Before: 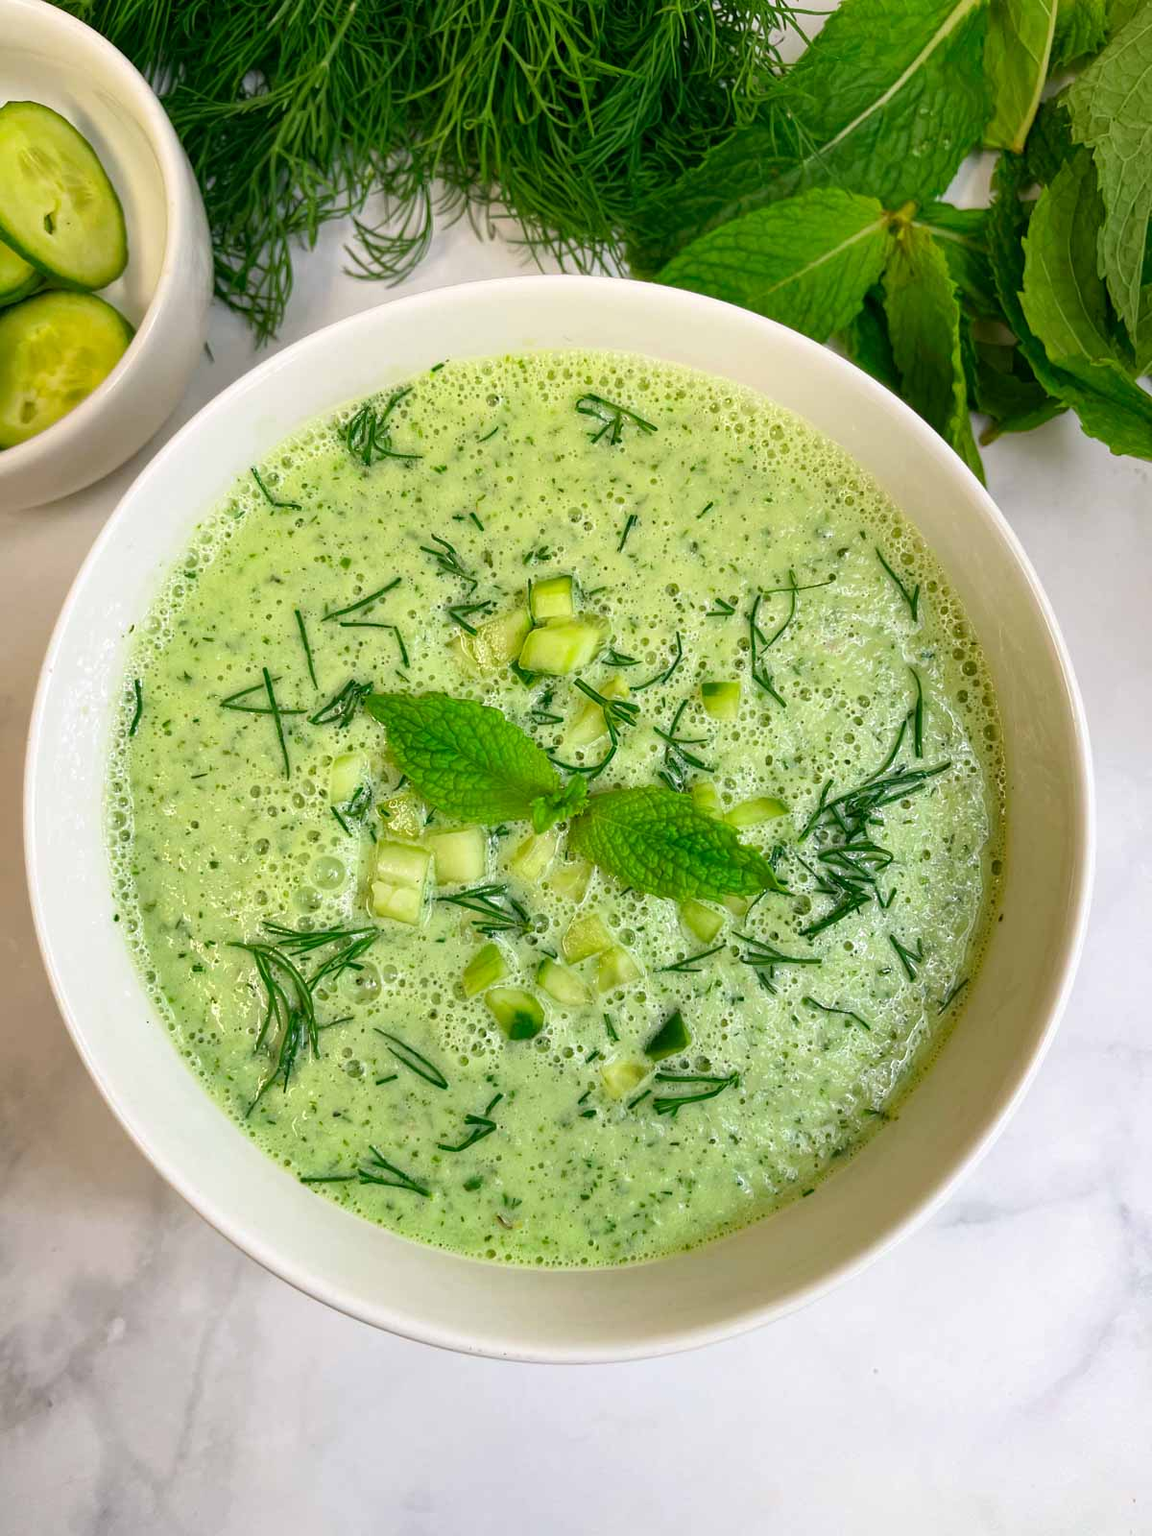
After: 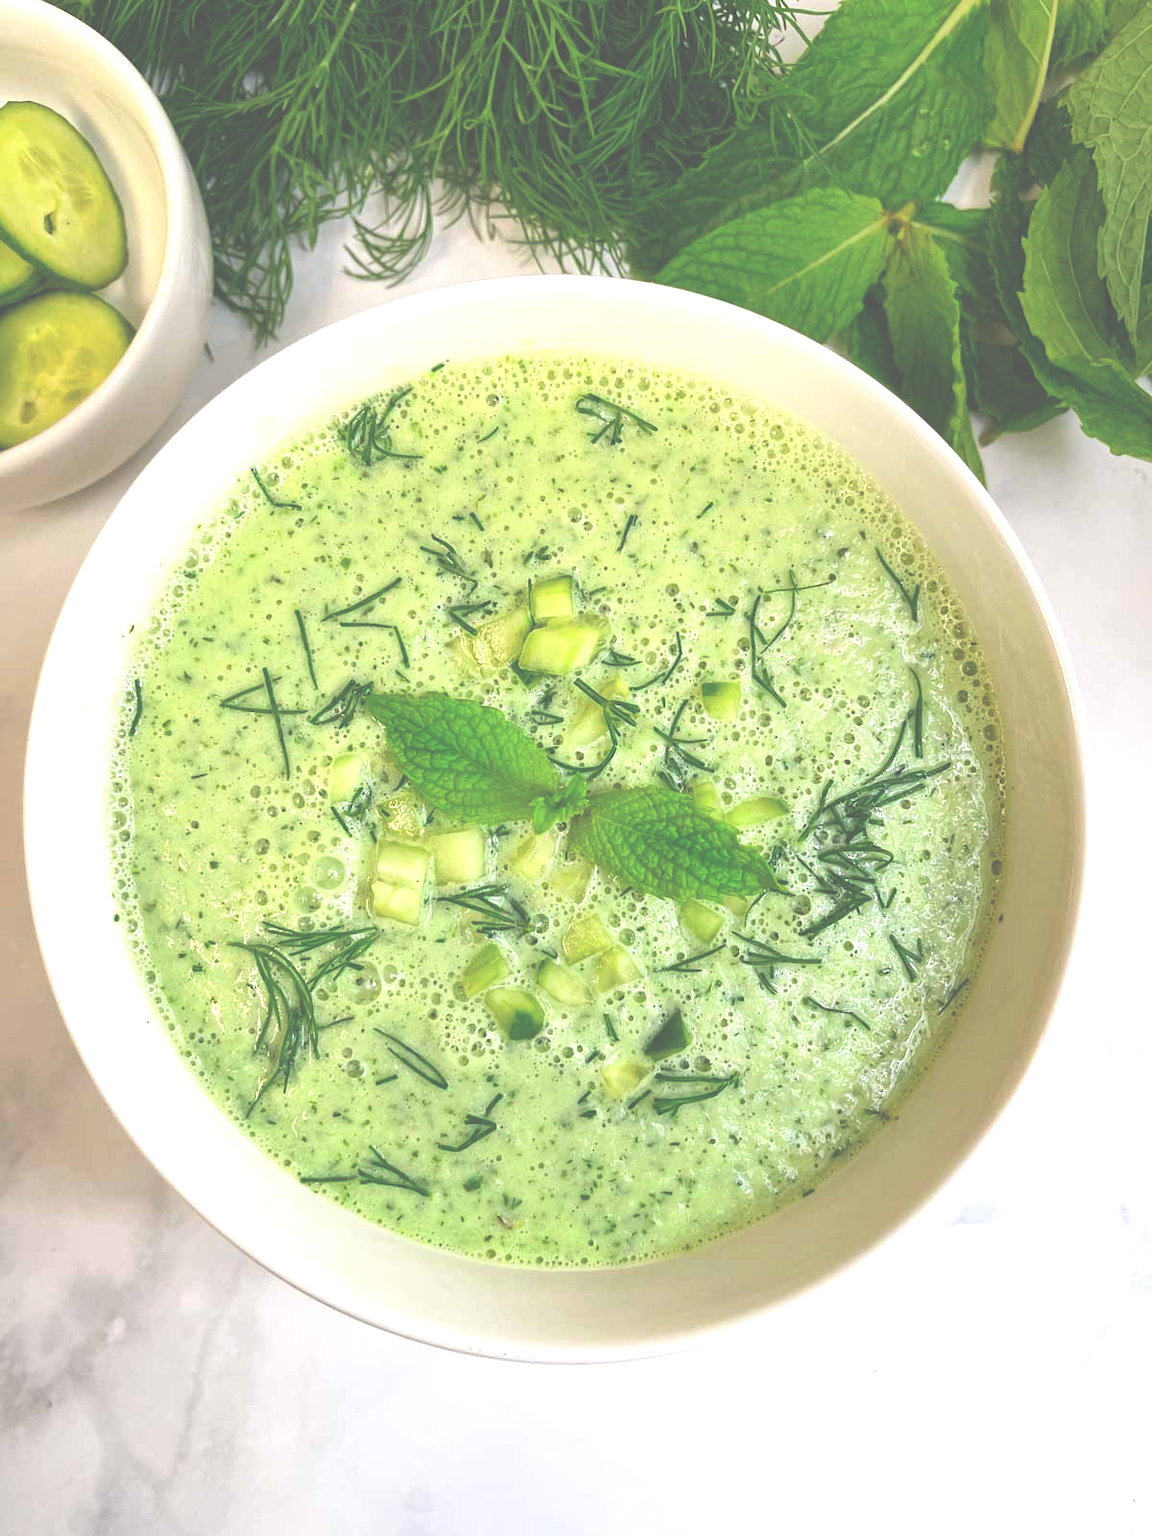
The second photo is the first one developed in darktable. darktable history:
exposure: black level correction -0.07, exposure 0.501 EV, compensate highlight preservation false
